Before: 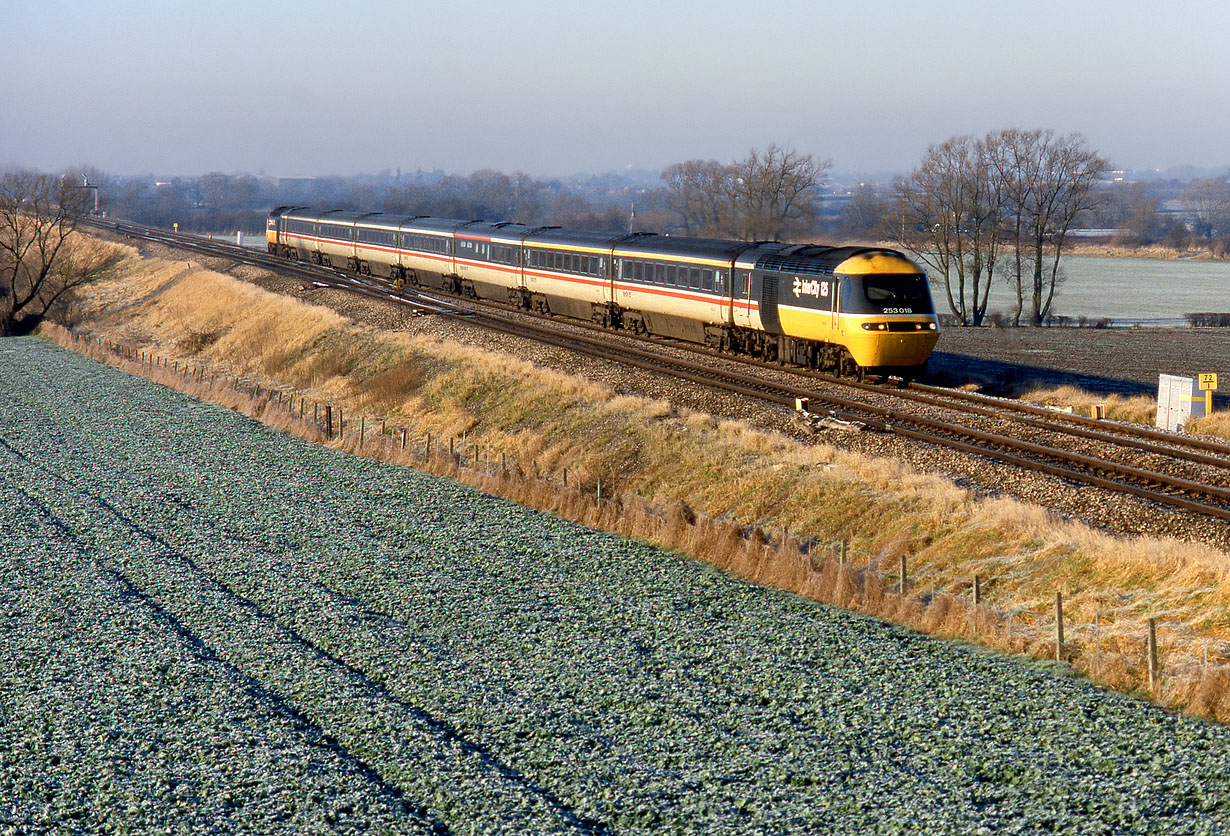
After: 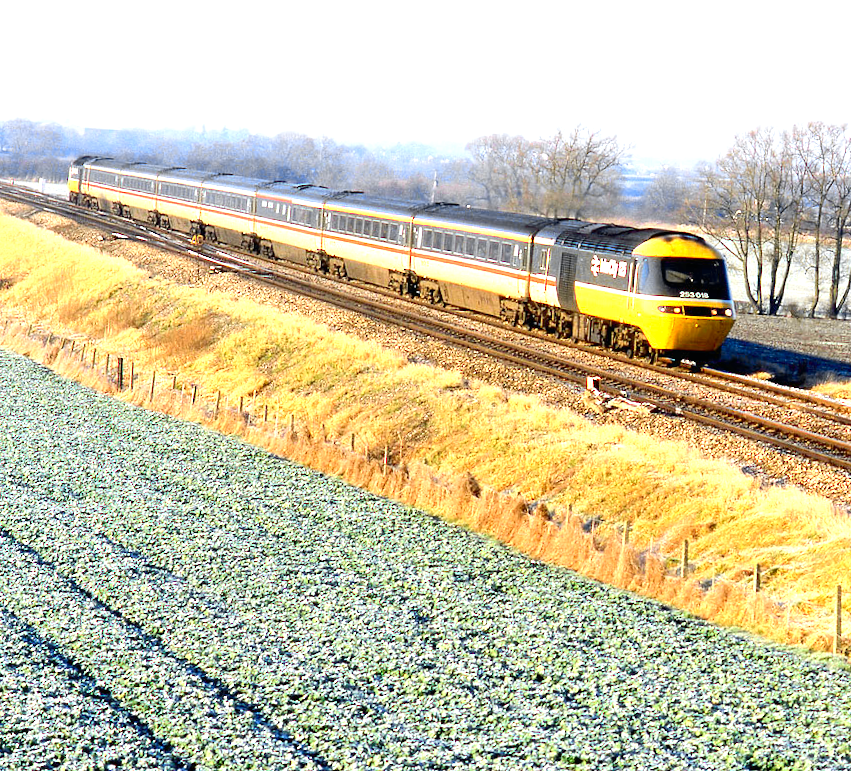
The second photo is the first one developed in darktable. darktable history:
crop and rotate: angle -3.27°, left 14.277%, top 0.028%, right 10.766%, bottom 0.028%
exposure: black level correction 0, exposure 1.675 EV, compensate exposure bias true, compensate highlight preservation false
tone curve: curves: ch0 [(0, 0) (0.071, 0.058) (0.266, 0.268) (0.498, 0.542) (0.766, 0.807) (1, 0.983)]; ch1 [(0, 0) (0.346, 0.307) (0.408, 0.387) (0.463, 0.465) (0.482, 0.493) (0.502, 0.499) (0.517, 0.505) (0.55, 0.554) (0.597, 0.61) (0.651, 0.698) (1, 1)]; ch2 [(0, 0) (0.346, 0.34) (0.434, 0.46) (0.485, 0.494) (0.5, 0.498) (0.509, 0.517) (0.526, 0.539) (0.583, 0.603) (0.625, 0.659) (1, 1)], color space Lab, independent channels, preserve colors none
